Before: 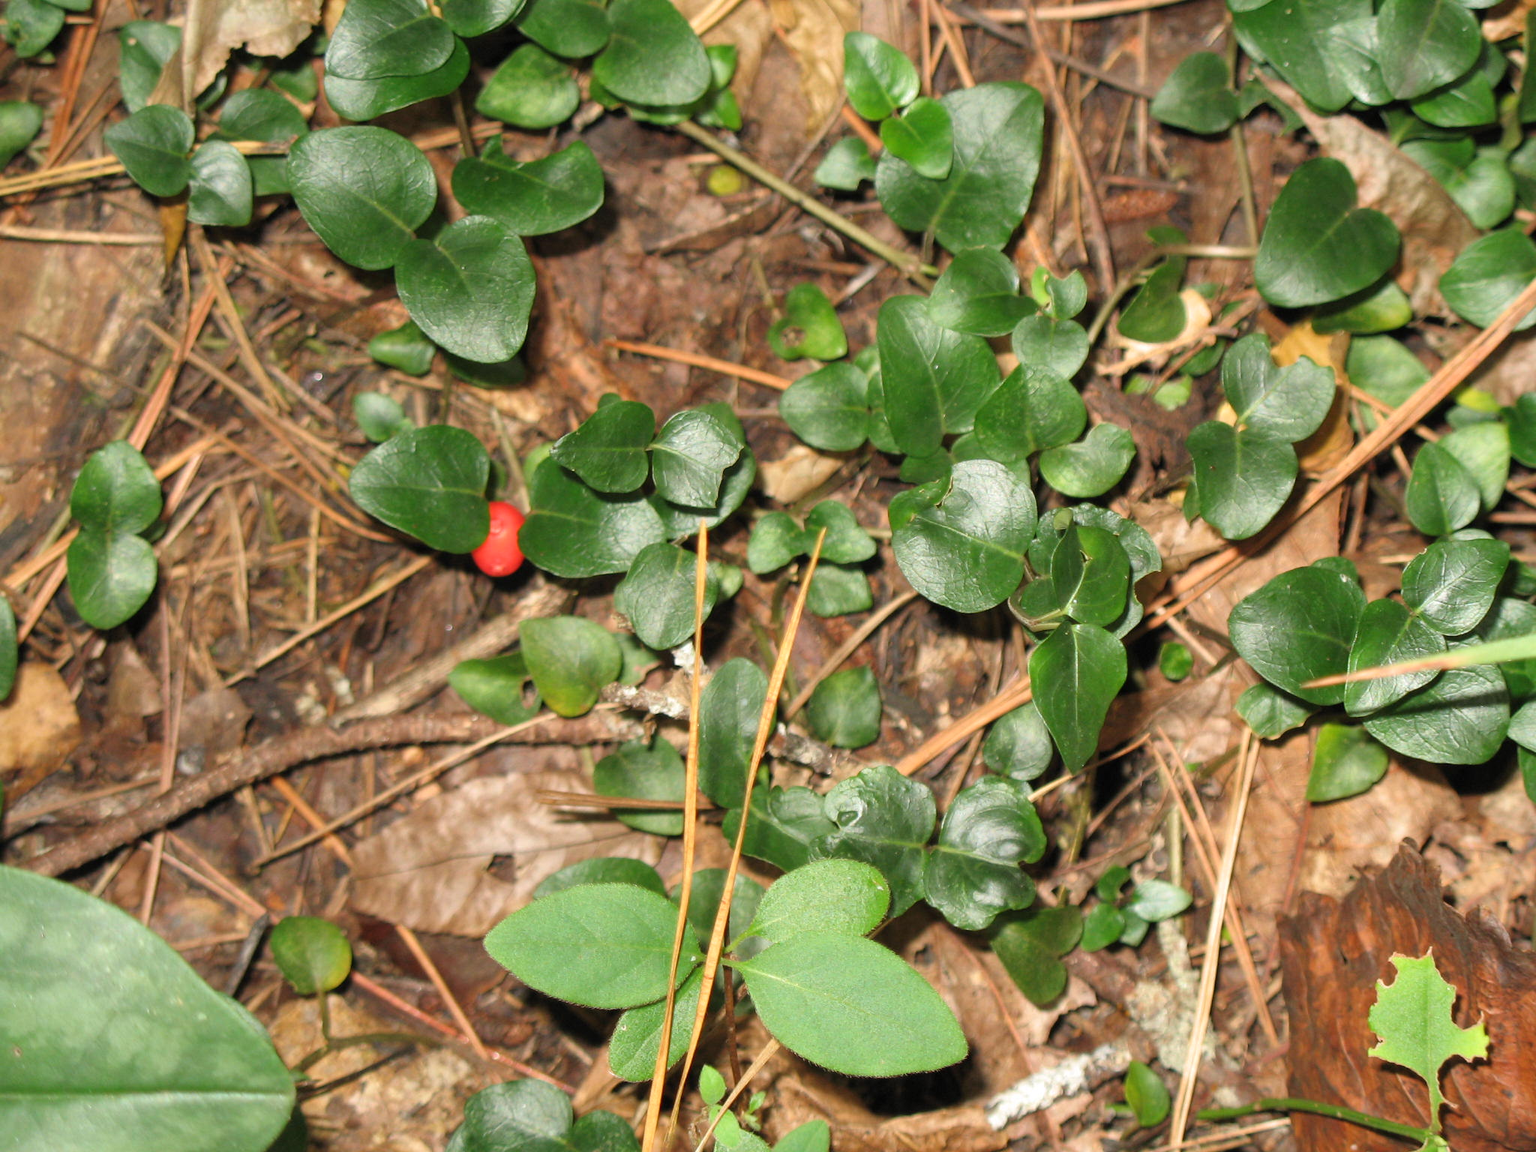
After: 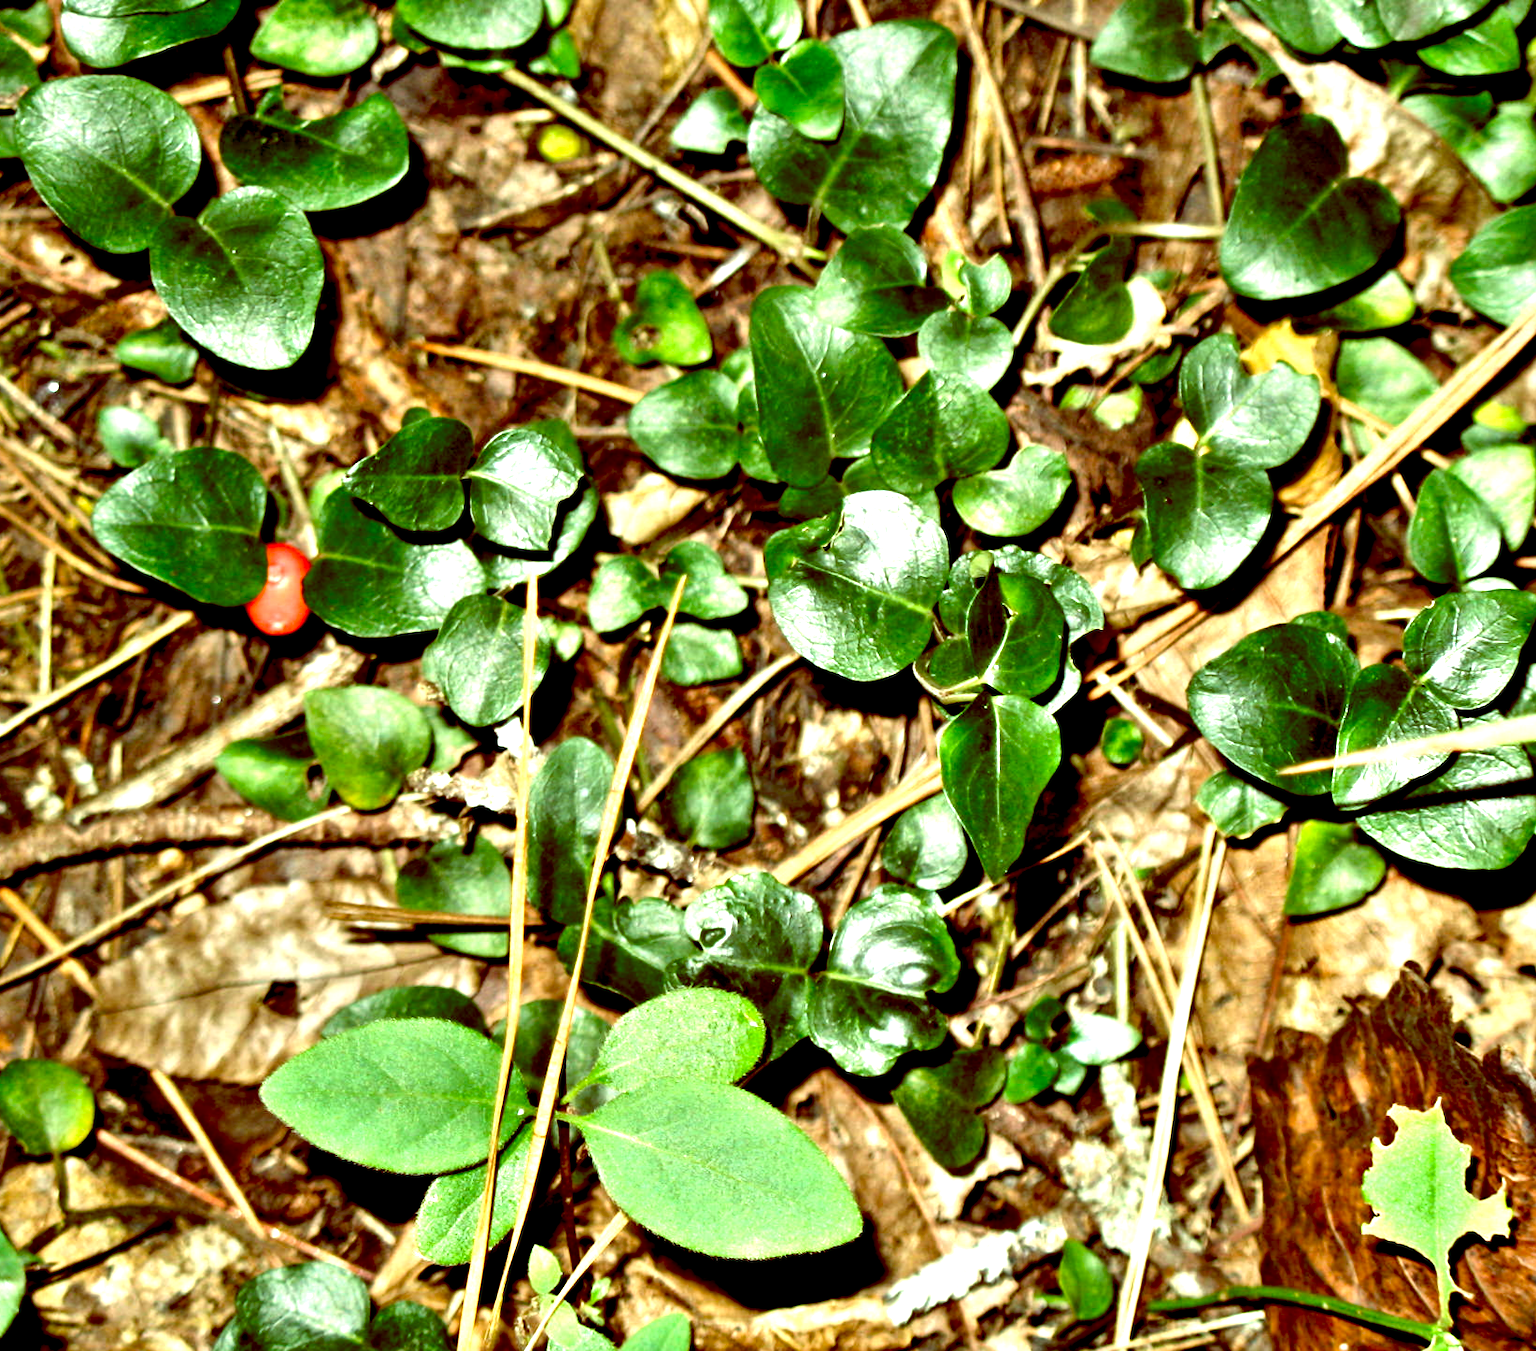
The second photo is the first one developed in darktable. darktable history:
crop and rotate: left 17.959%, top 5.771%, right 1.742%
exposure: black level correction 0.031, exposure 0.304 EV, compensate highlight preservation false
color balance: lift [1, 1.015, 0.987, 0.985], gamma [1, 0.959, 1.042, 0.958], gain [0.927, 0.938, 1.072, 0.928], contrast 1.5%
contrast equalizer: octaves 7, y [[0.48, 0.654, 0.731, 0.706, 0.772, 0.382], [0.55 ×6], [0 ×6], [0 ×6], [0 ×6]]
